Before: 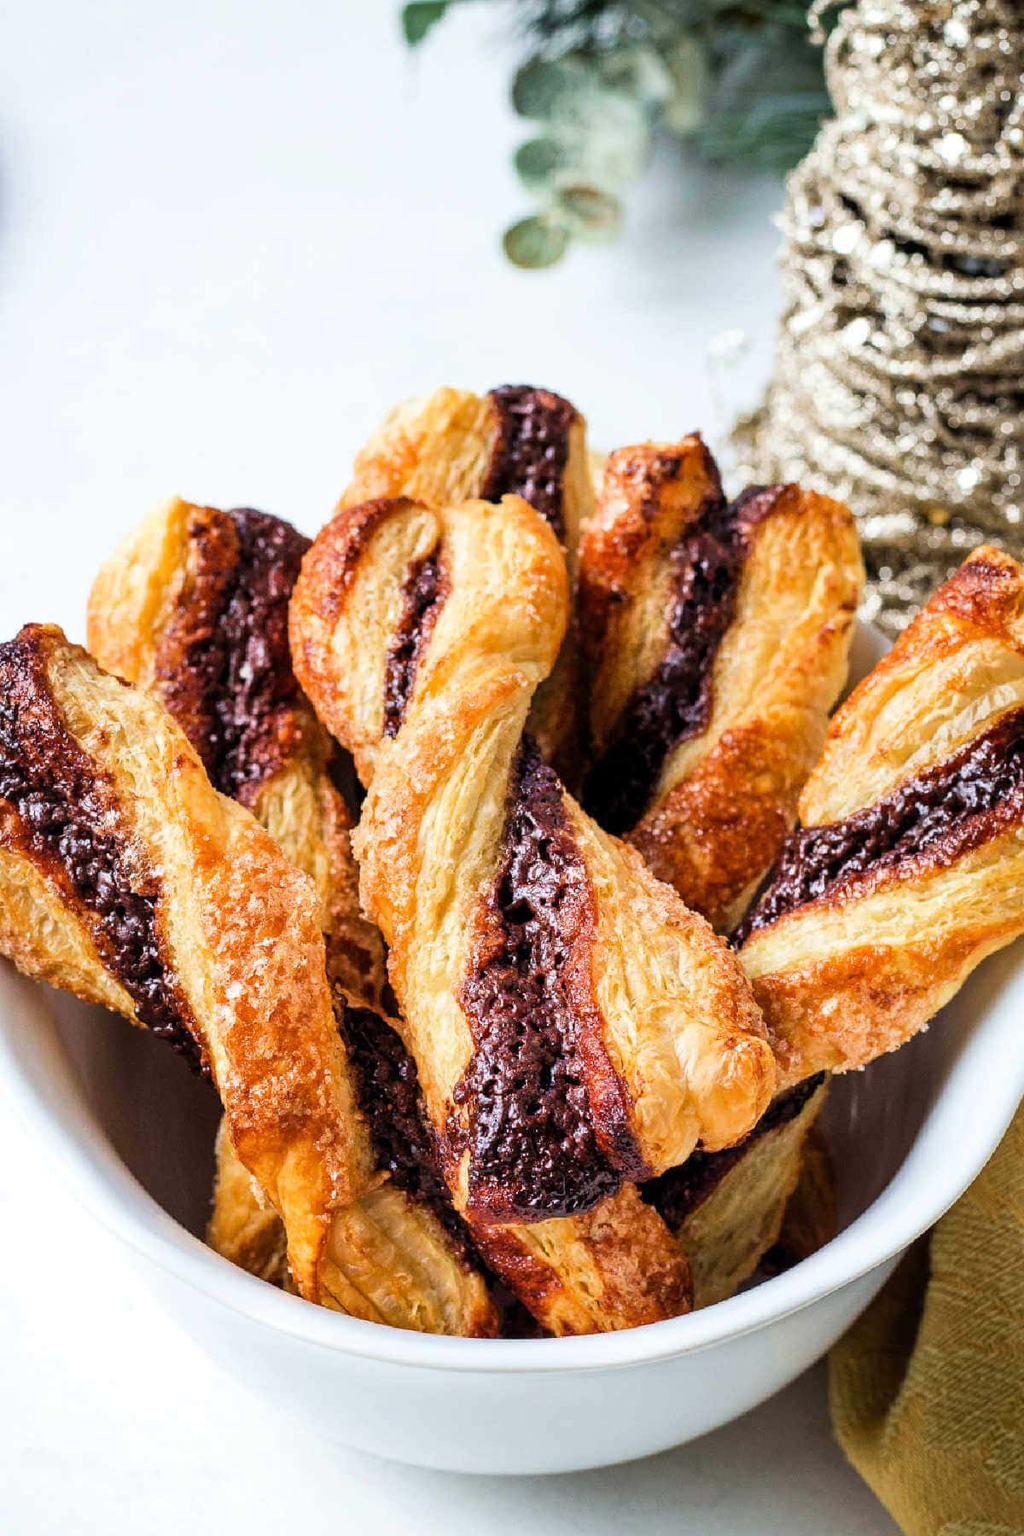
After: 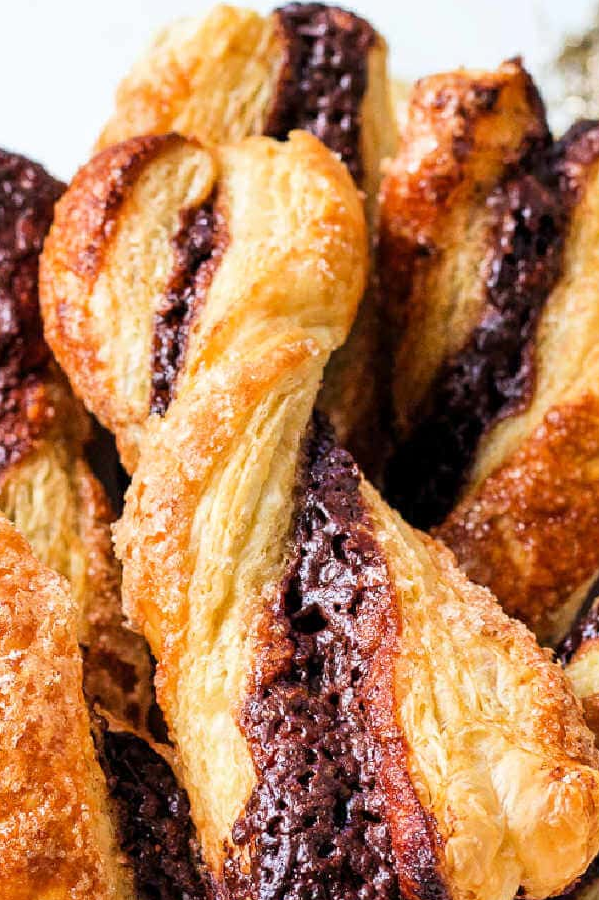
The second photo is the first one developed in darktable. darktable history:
crop: left 25%, top 25%, right 25%, bottom 25%
tone equalizer: on, module defaults
base curve: curves: ch0 [(0, 0) (0.283, 0.295) (1, 1)], preserve colors none
